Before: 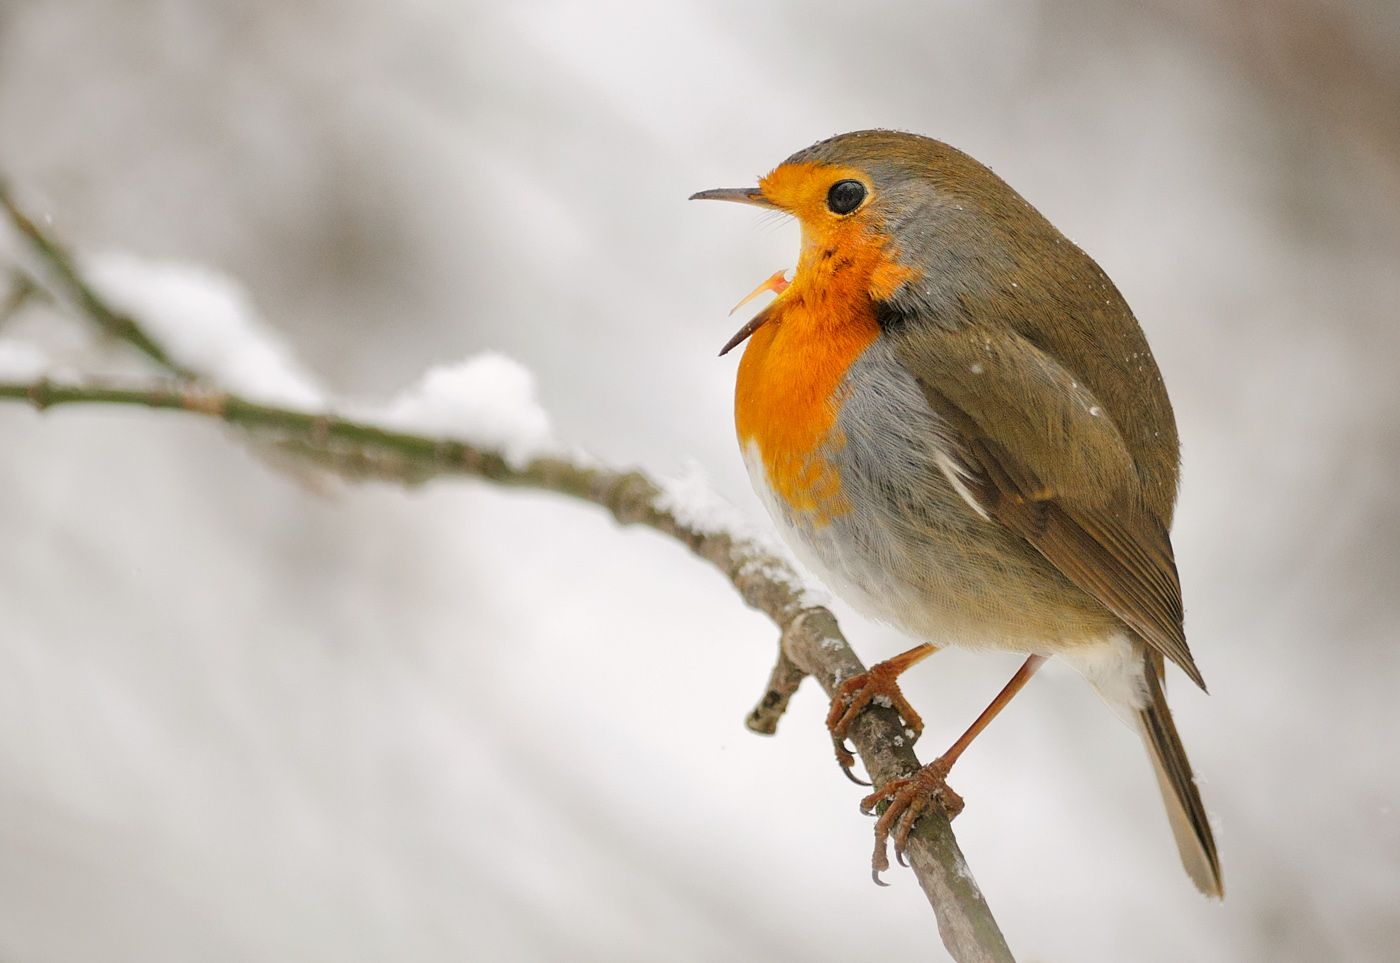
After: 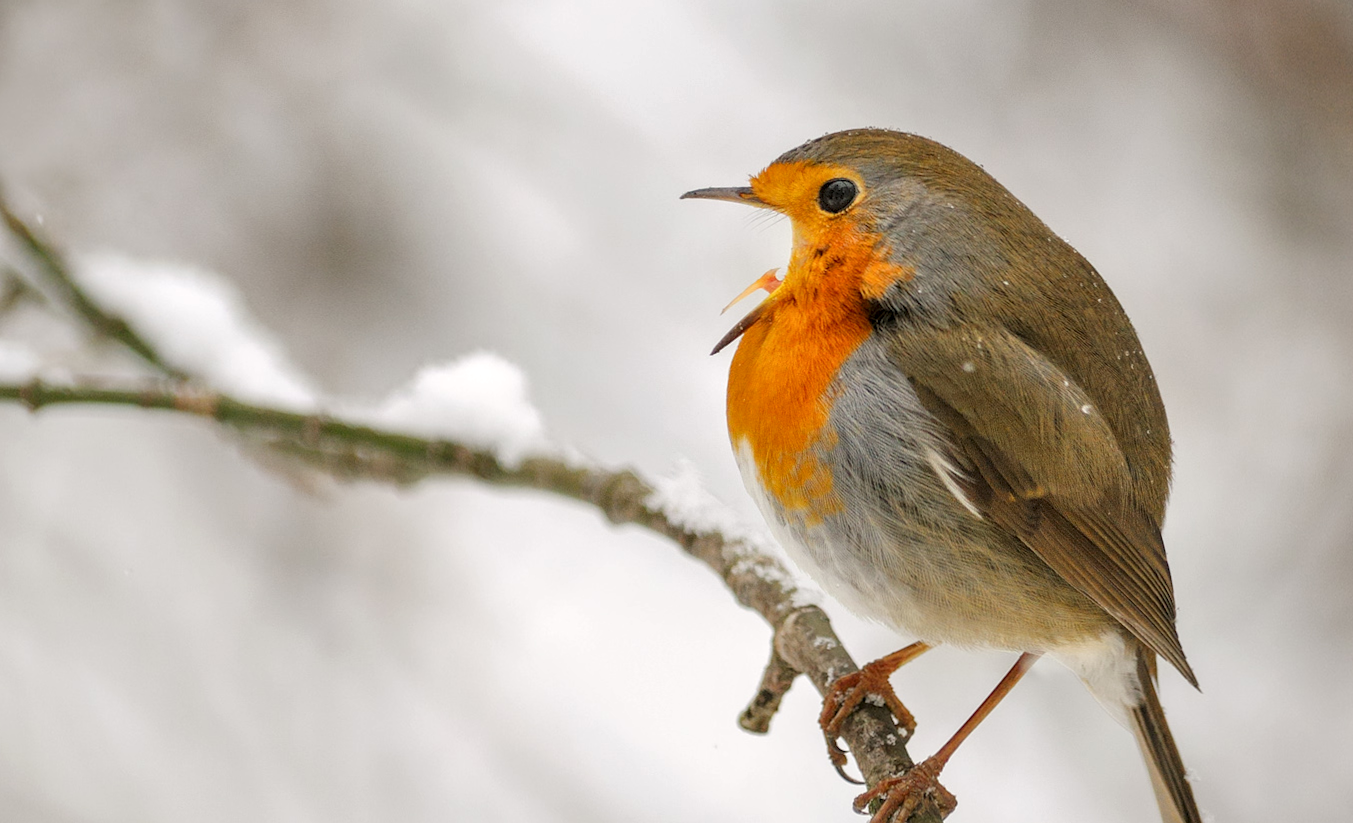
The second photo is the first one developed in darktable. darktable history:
crop and rotate: angle 0.14°, left 0.411%, right 2.604%, bottom 14.144%
local contrast: on, module defaults
